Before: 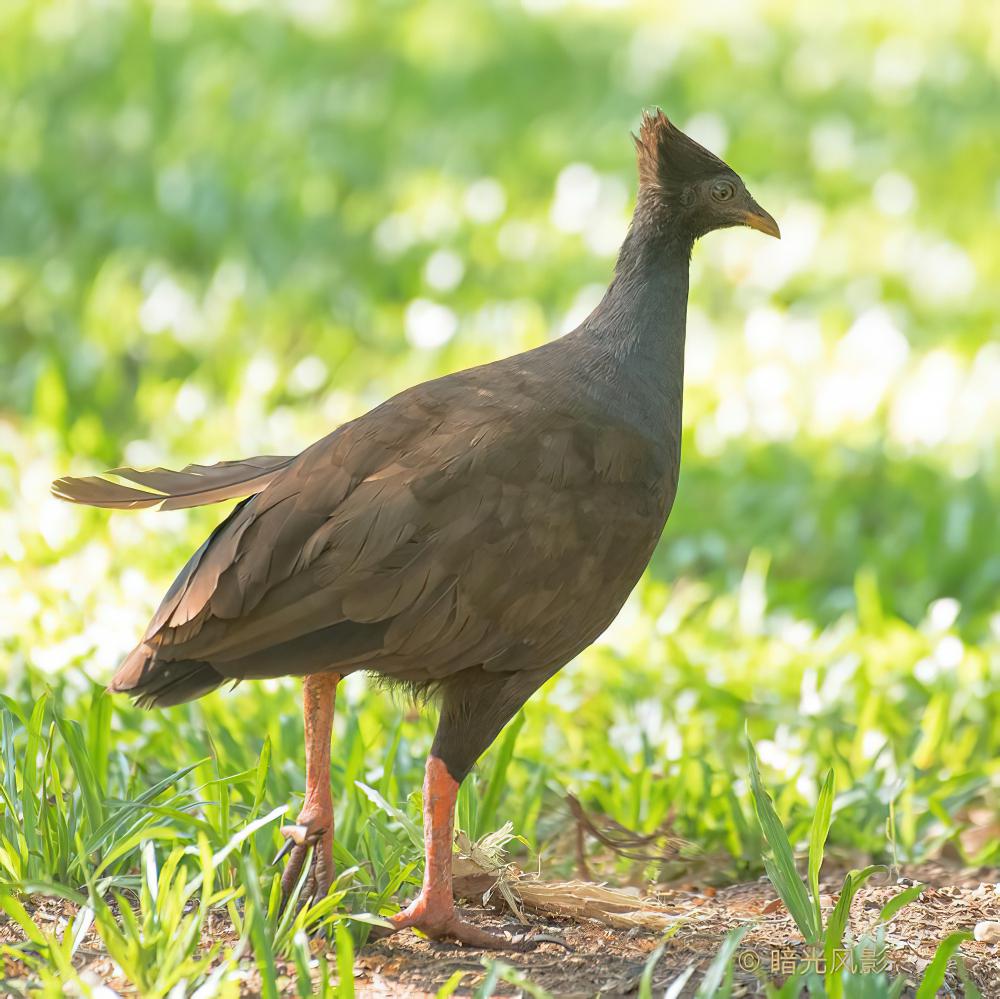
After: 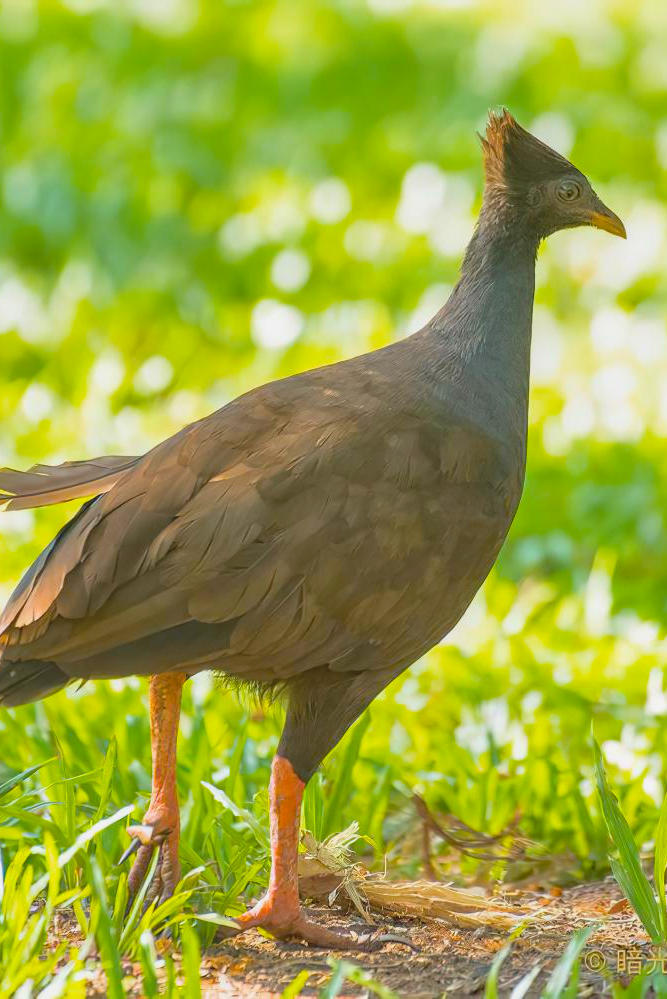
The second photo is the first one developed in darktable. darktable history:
color balance rgb: perceptual saturation grading › global saturation 42.755%, global vibrance 30.108%
contrast brightness saturation: contrast -0.166, brightness 0.042, saturation -0.135
crop: left 15.411%, right 17.821%
local contrast: on, module defaults
